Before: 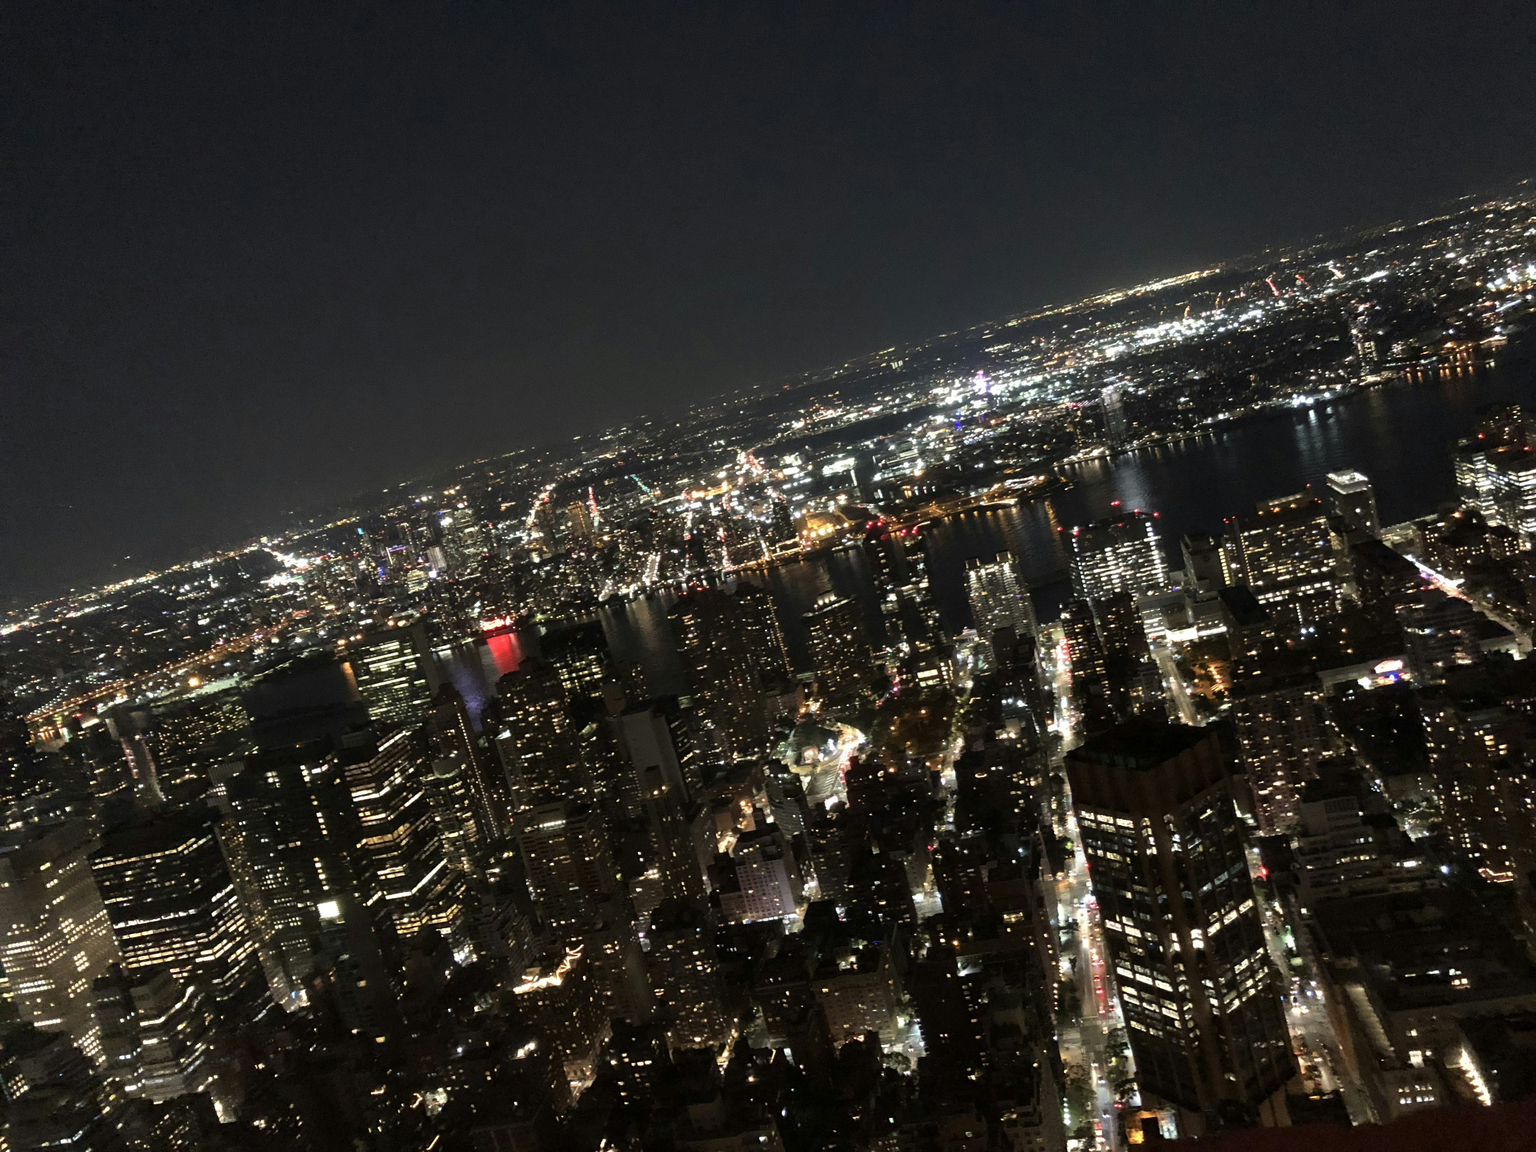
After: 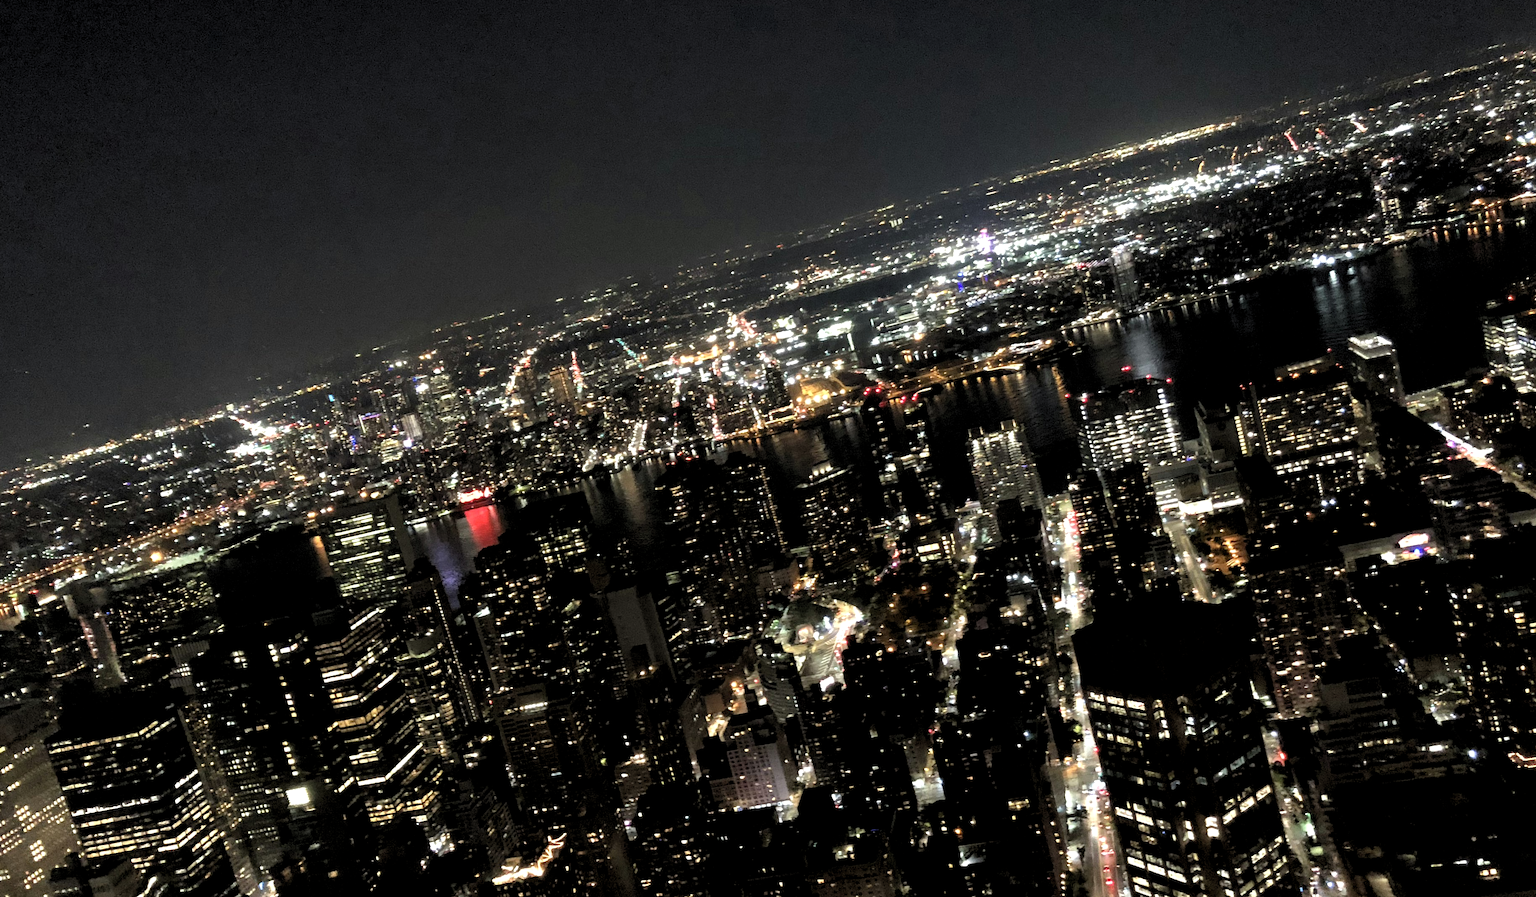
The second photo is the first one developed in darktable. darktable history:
crop and rotate: left 2.991%, top 13.302%, right 1.981%, bottom 12.636%
rgb levels: levels [[0.01, 0.419, 0.839], [0, 0.5, 1], [0, 0.5, 1]]
